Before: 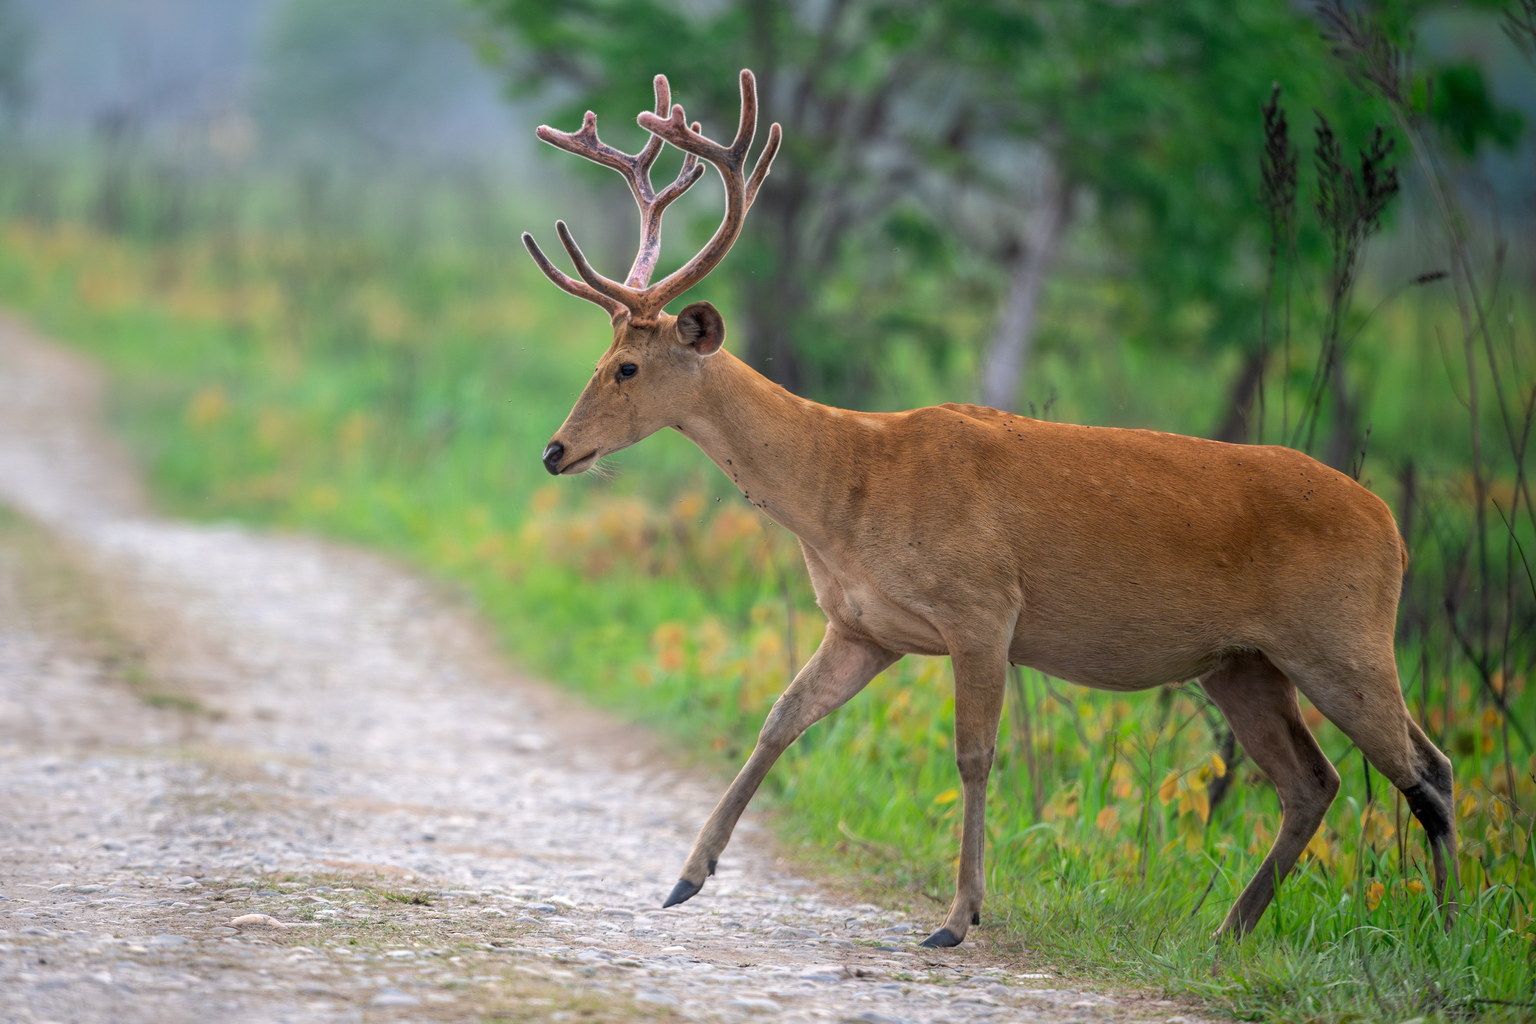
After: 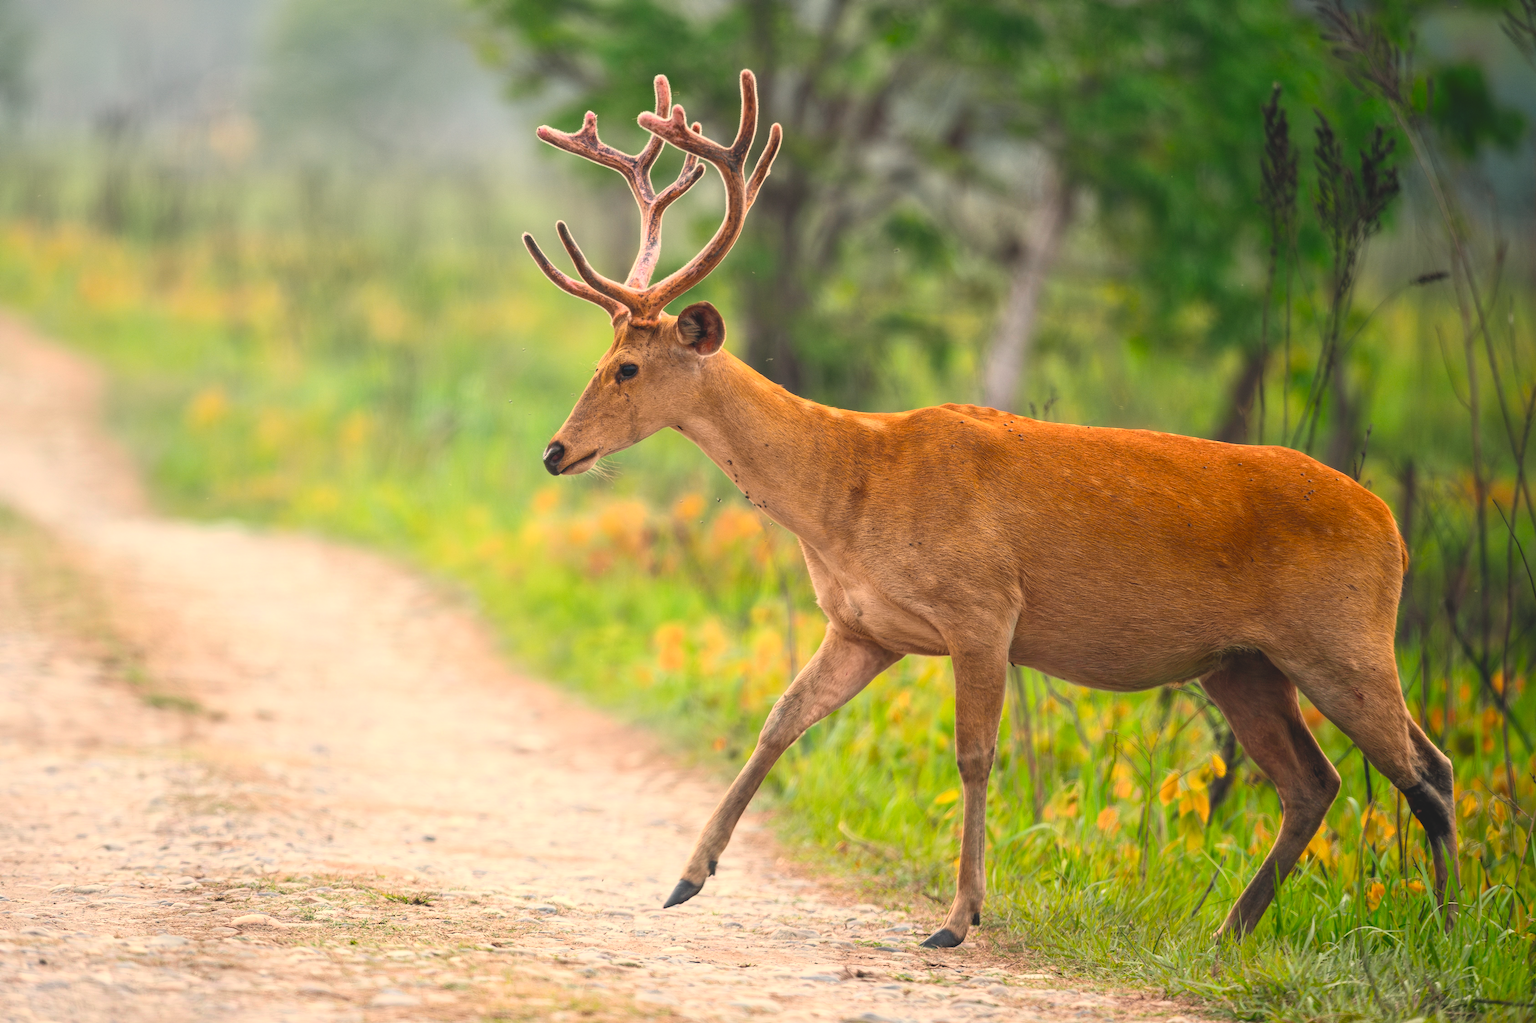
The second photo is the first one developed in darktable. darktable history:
color balance rgb: perceptual saturation grading › global saturation 20%, perceptual saturation grading › highlights -25%, perceptual saturation grading › shadows 25%
tone curve: curves: ch0 [(0, 0.003) (0.117, 0.101) (0.257, 0.246) (0.408, 0.432) (0.632, 0.716) (0.795, 0.884) (1, 1)]; ch1 [(0, 0) (0.227, 0.197) (0.405, 0.421) (0.501, 0.501) (0.522, 0.526) (0.546, 0.564) (0.589, 0.602) (0.696, 0.761) (0.976, 0.992)]; ch2 [(0, 0) (0.208, 0.176) (0.377, 0.38) (0.5, 0.5) (0.537, 0.534) (0.571, 0.577) (0.627, 0.64) (0.698, 0.76) (1, 1)], color space Lab, independent channels, preserve colors none
white balance: red 1.123, blue 0.83
exposure: black level correction -0.015, compensate highlight preservation false
